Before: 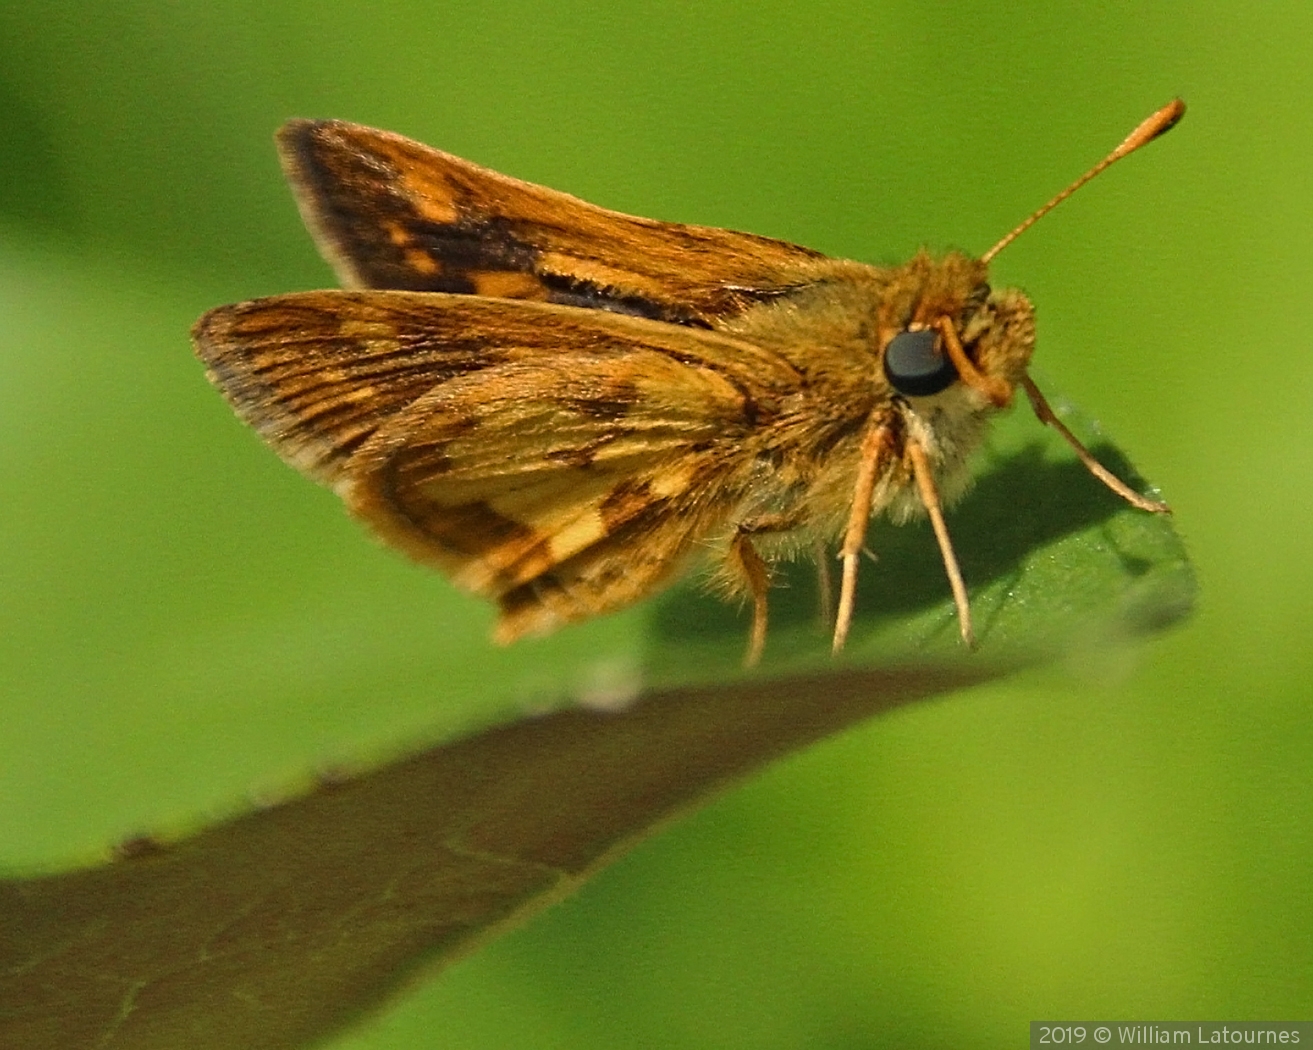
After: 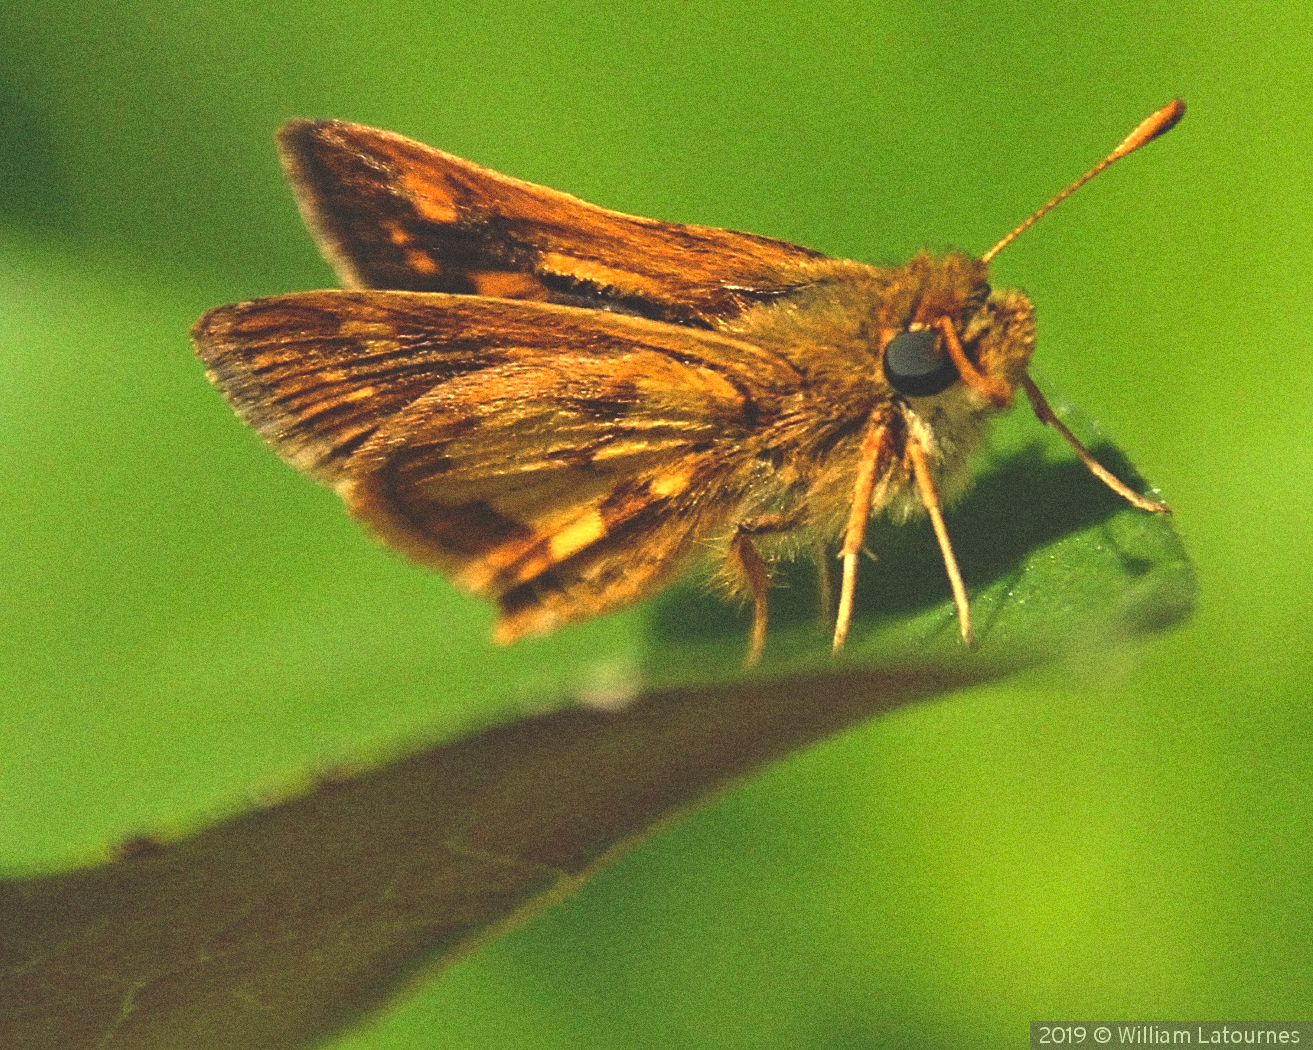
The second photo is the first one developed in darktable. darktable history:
rgb curve: curves: ch0 [(0, 0.186) (0.314, 0.284) (0.775, 0.708) (1, 1)], compensate middle gray true, preserve colors none
grain: coarseness 0.09 ISO, strength 40%
exposure: black level correction 0, exposure 0.7 EV, compensate exposure bias true, compensate highlight preservation false
shadows and highlights: shadows 32, highlights -32, soften with gaussian
